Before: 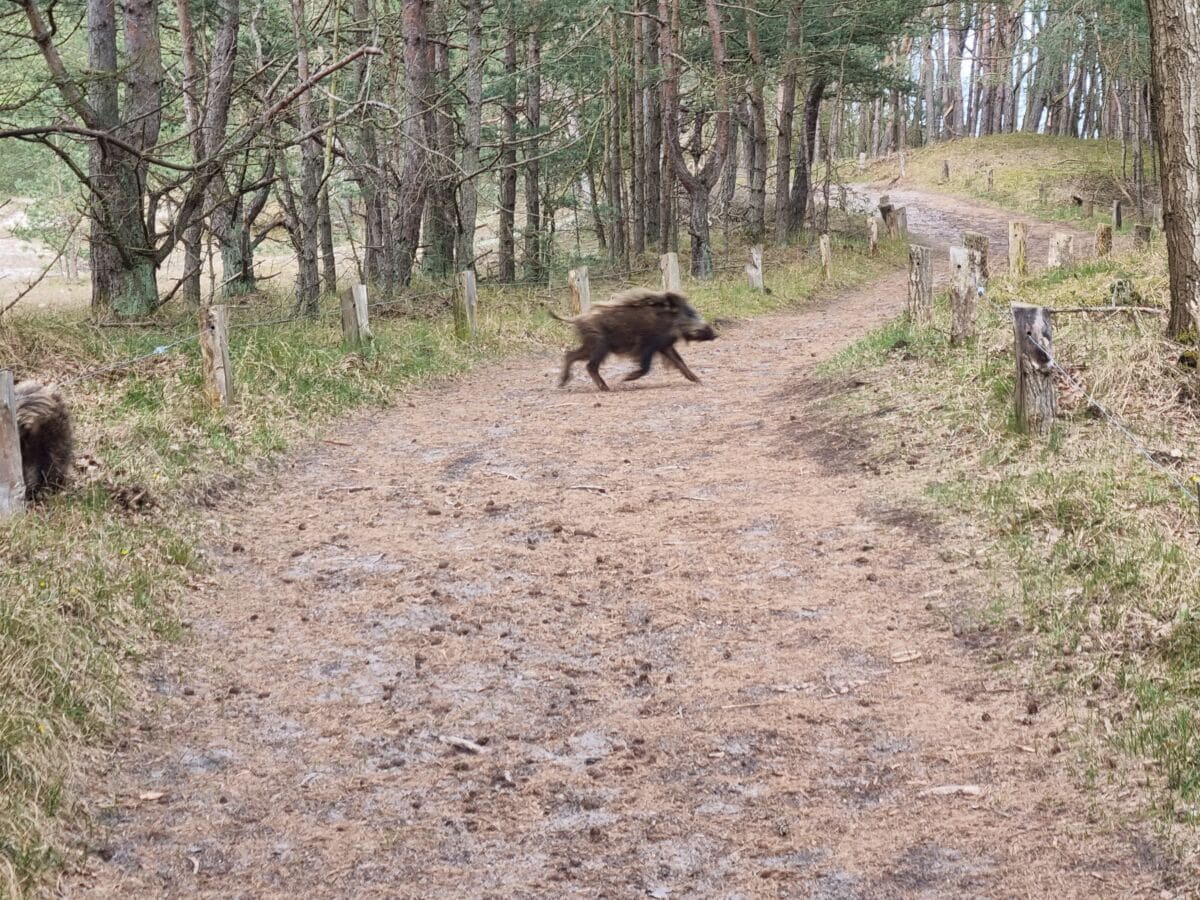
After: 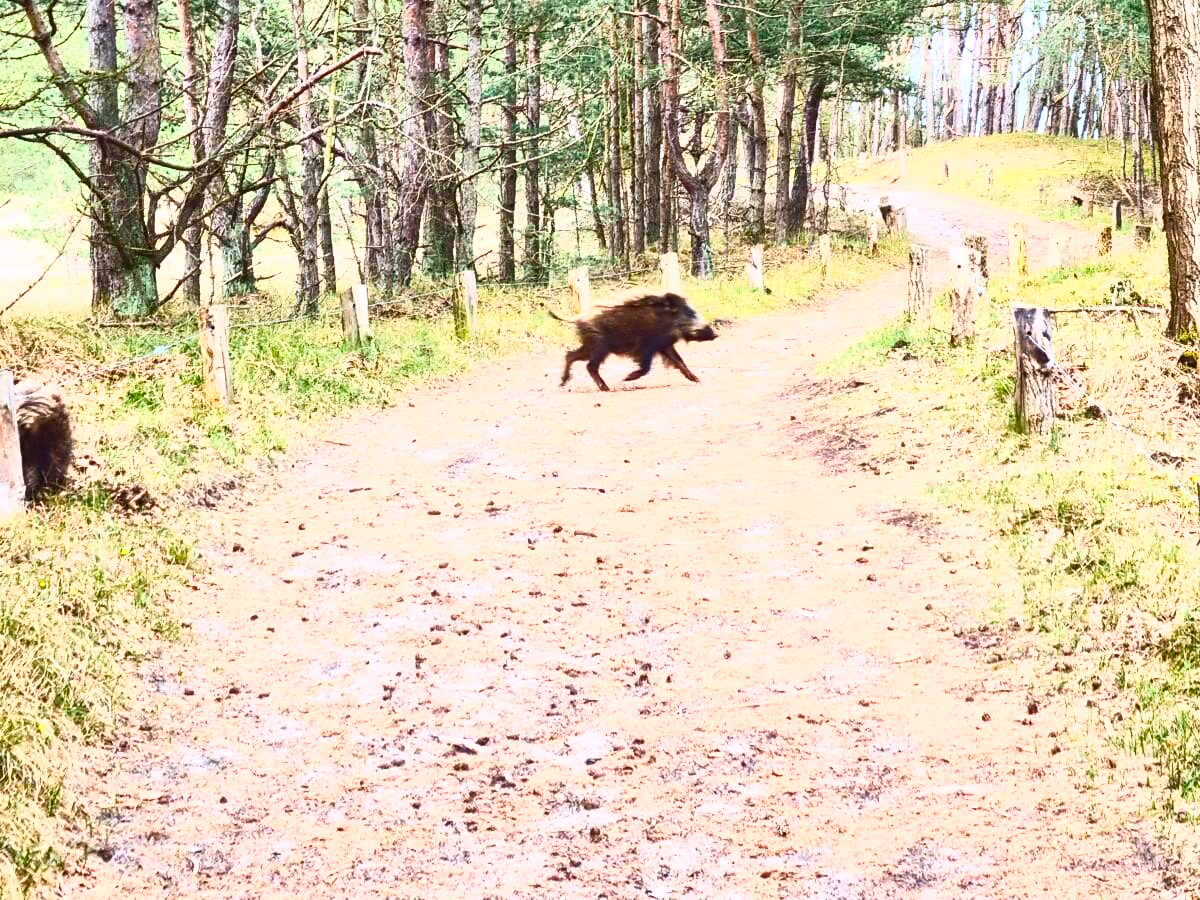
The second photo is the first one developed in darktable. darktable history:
contrast brightness saturation: contrast 0.845, brightness 0.609, saturation 0.579
color balance rgb: highlights gain › chroma 0.227%, highlights gain › hue 329.97°, perceptual saturation grading › global saturation 20%, perceptual saturation grading › highlights -24.87%, perceptual saturation grading › shadows 49.922%, global vibrance 11.675%, contrast 4.919%
